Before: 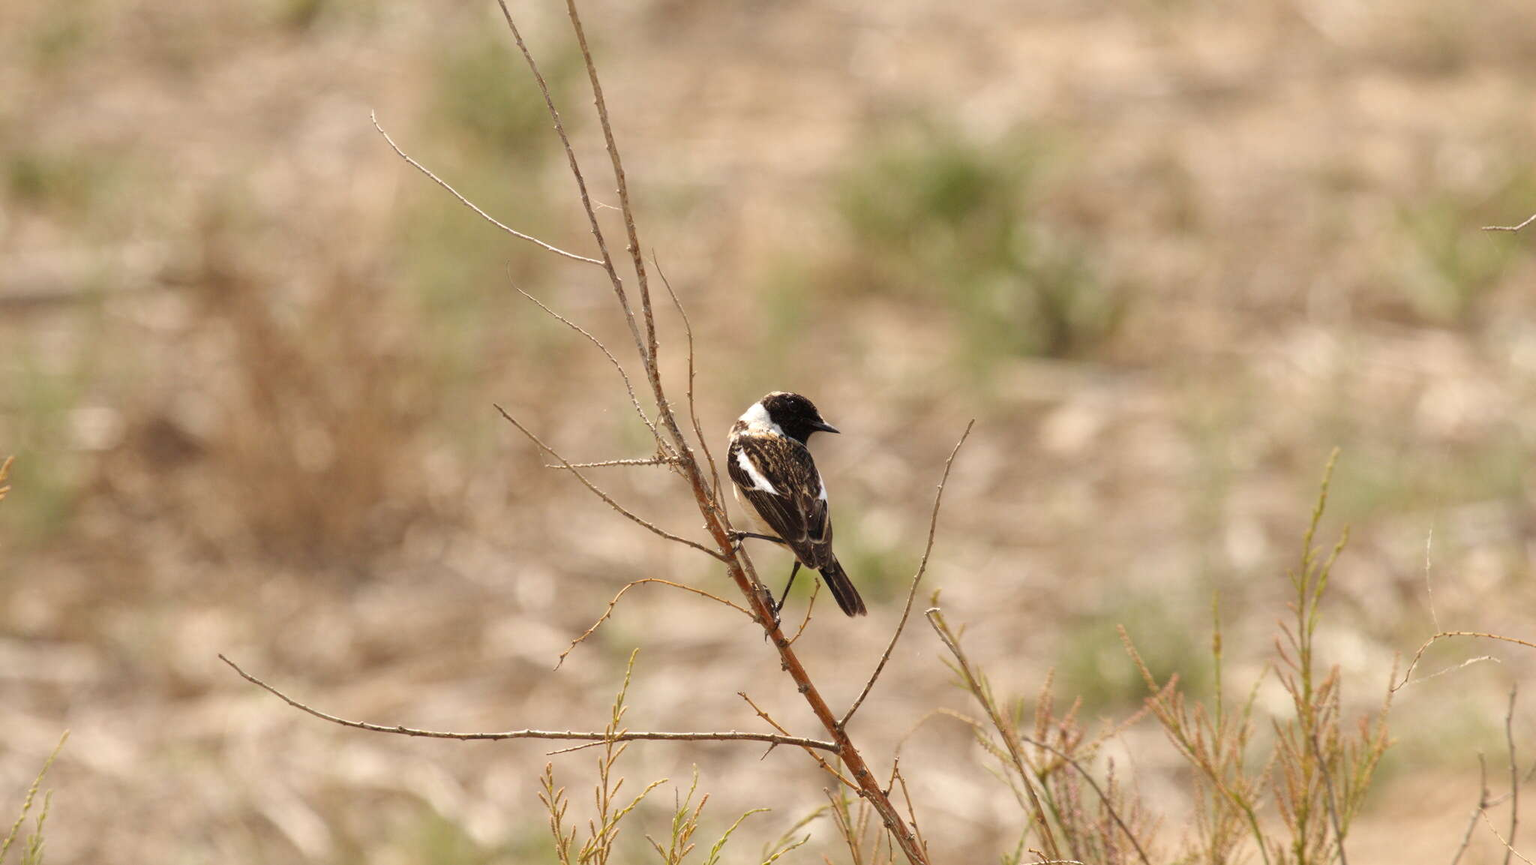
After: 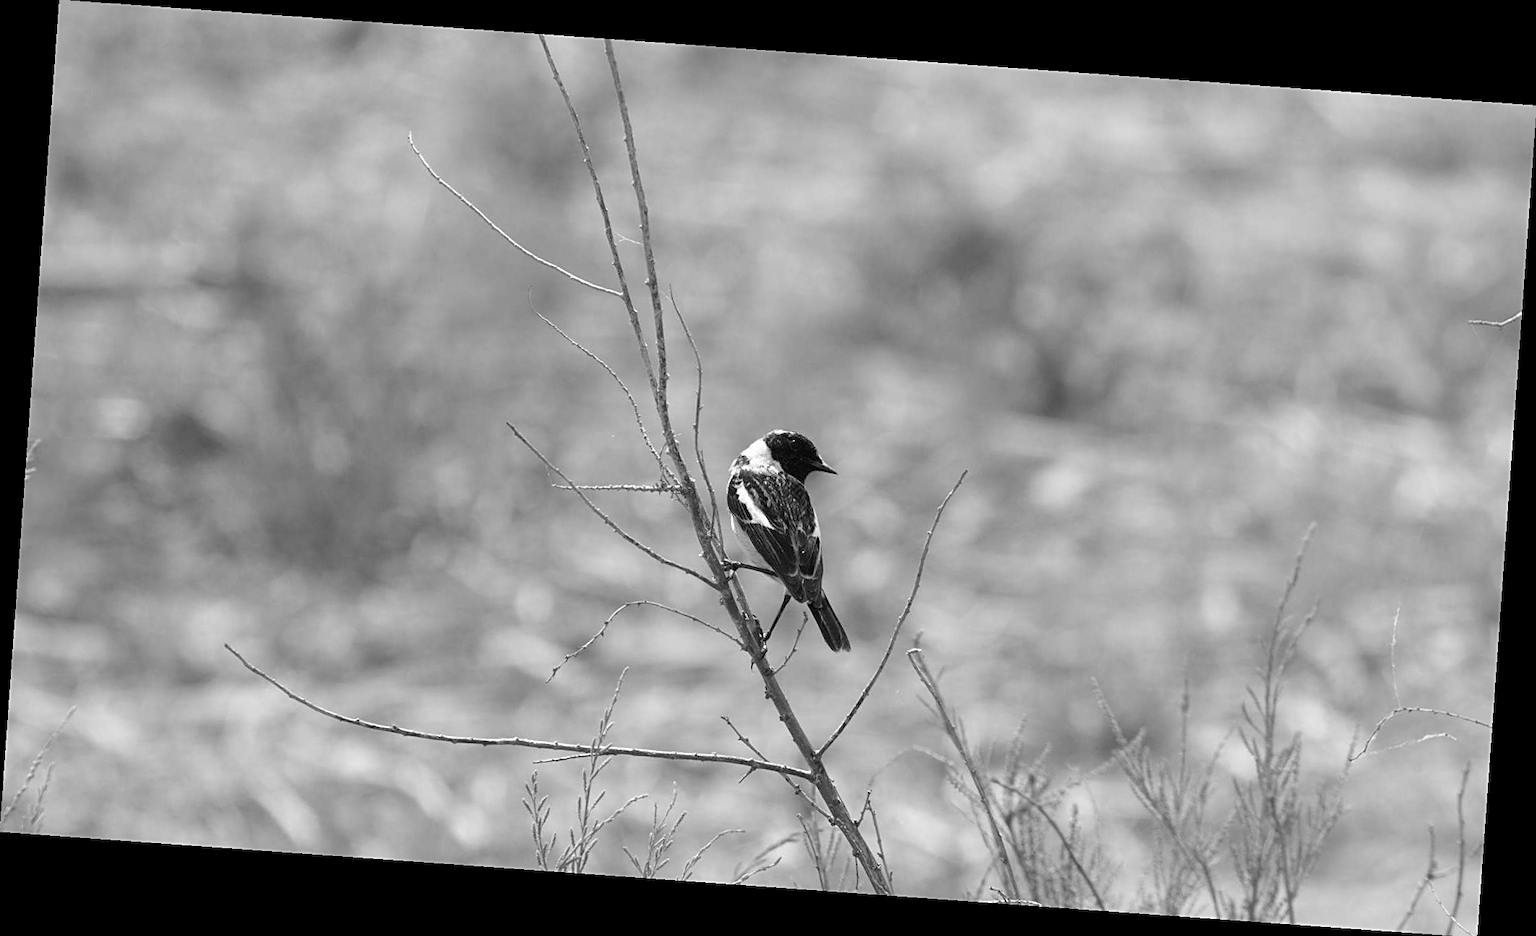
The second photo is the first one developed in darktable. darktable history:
monochrome: on, module defaults
sharpen: on, module defaults
rotate and perspective: rotation 4.1°, automatic cropping off
exposure: compensate highlight preservation false
